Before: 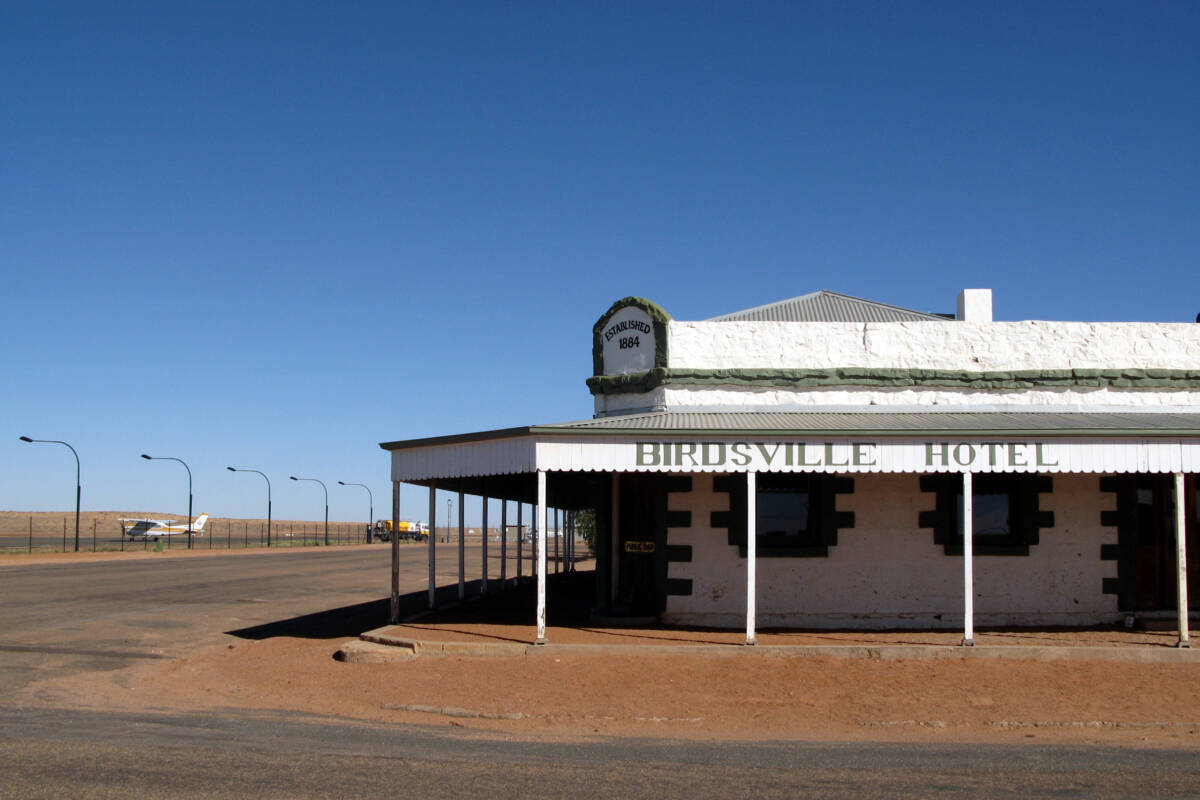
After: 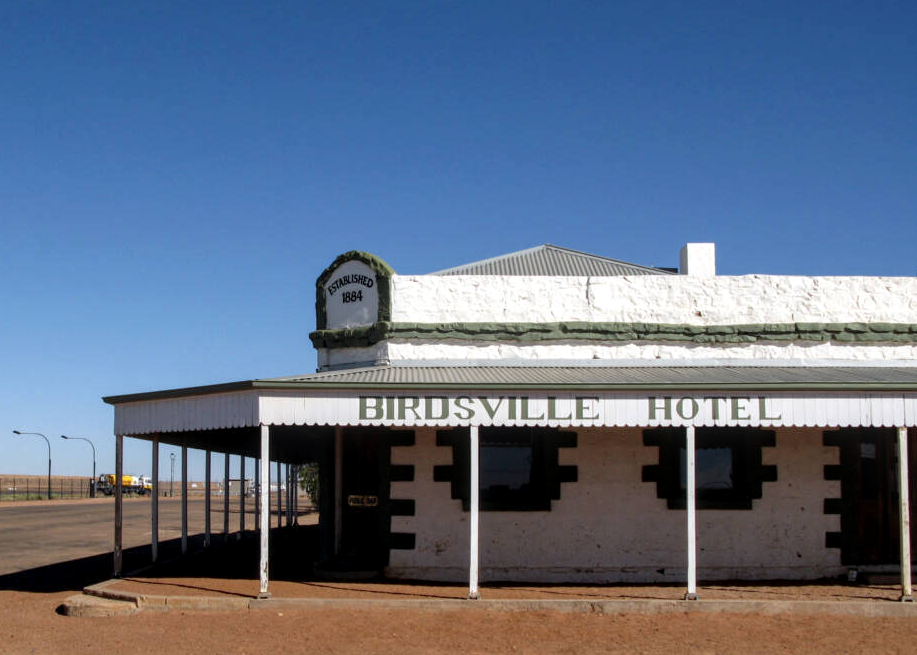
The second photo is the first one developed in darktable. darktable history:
crop: left 23.095%, top 5.827%, bottom 11.854%
local contrast: on, module defaults
